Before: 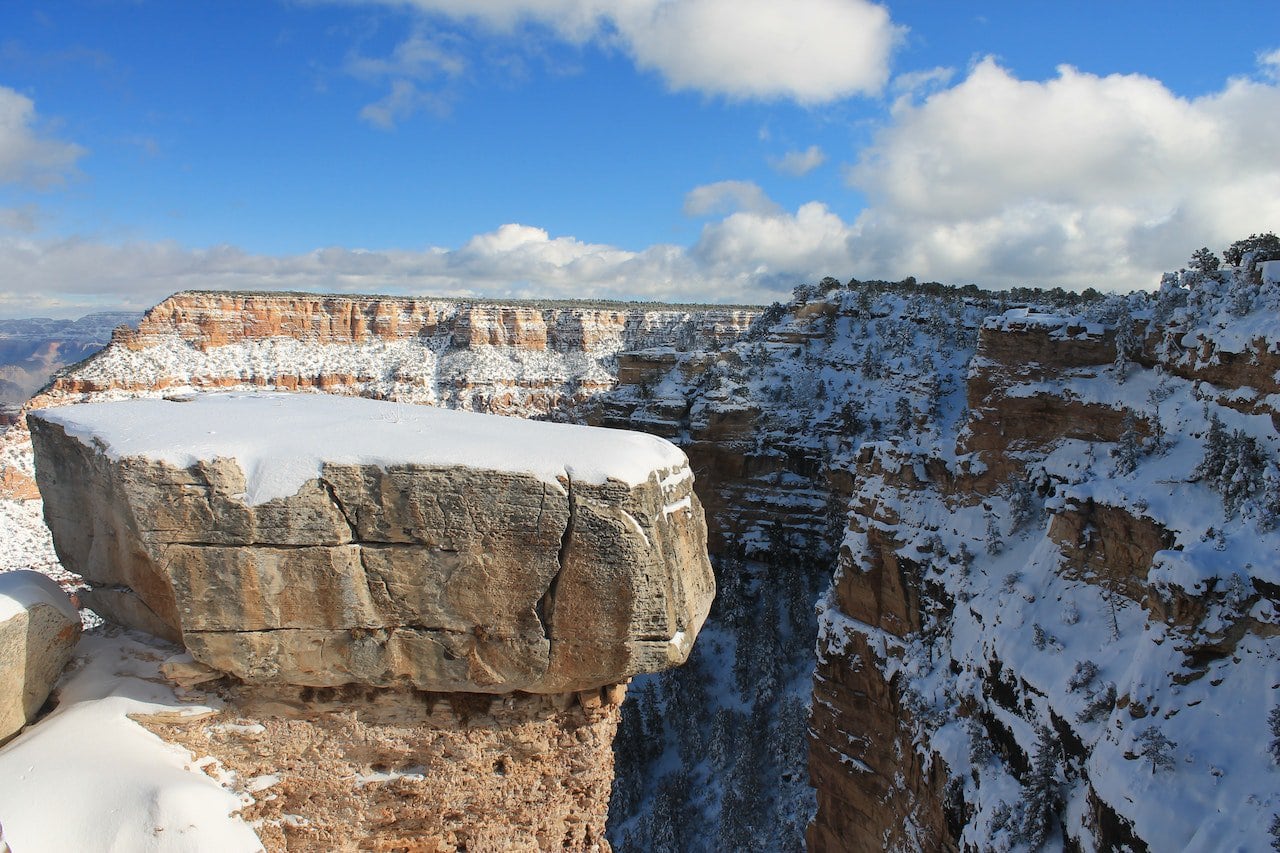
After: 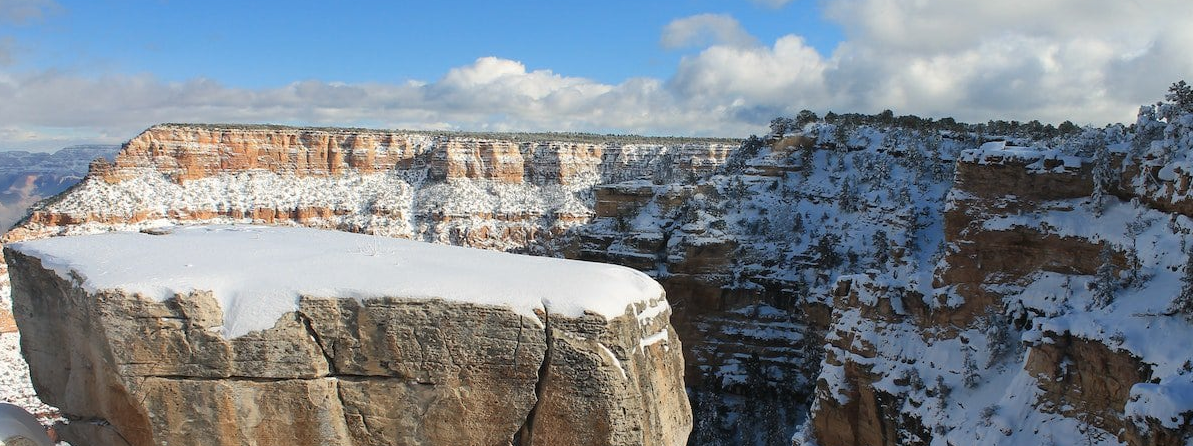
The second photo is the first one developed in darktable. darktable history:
crop: left 1.798%, top 19.658%, right 4.985%, bottom 28.034%
